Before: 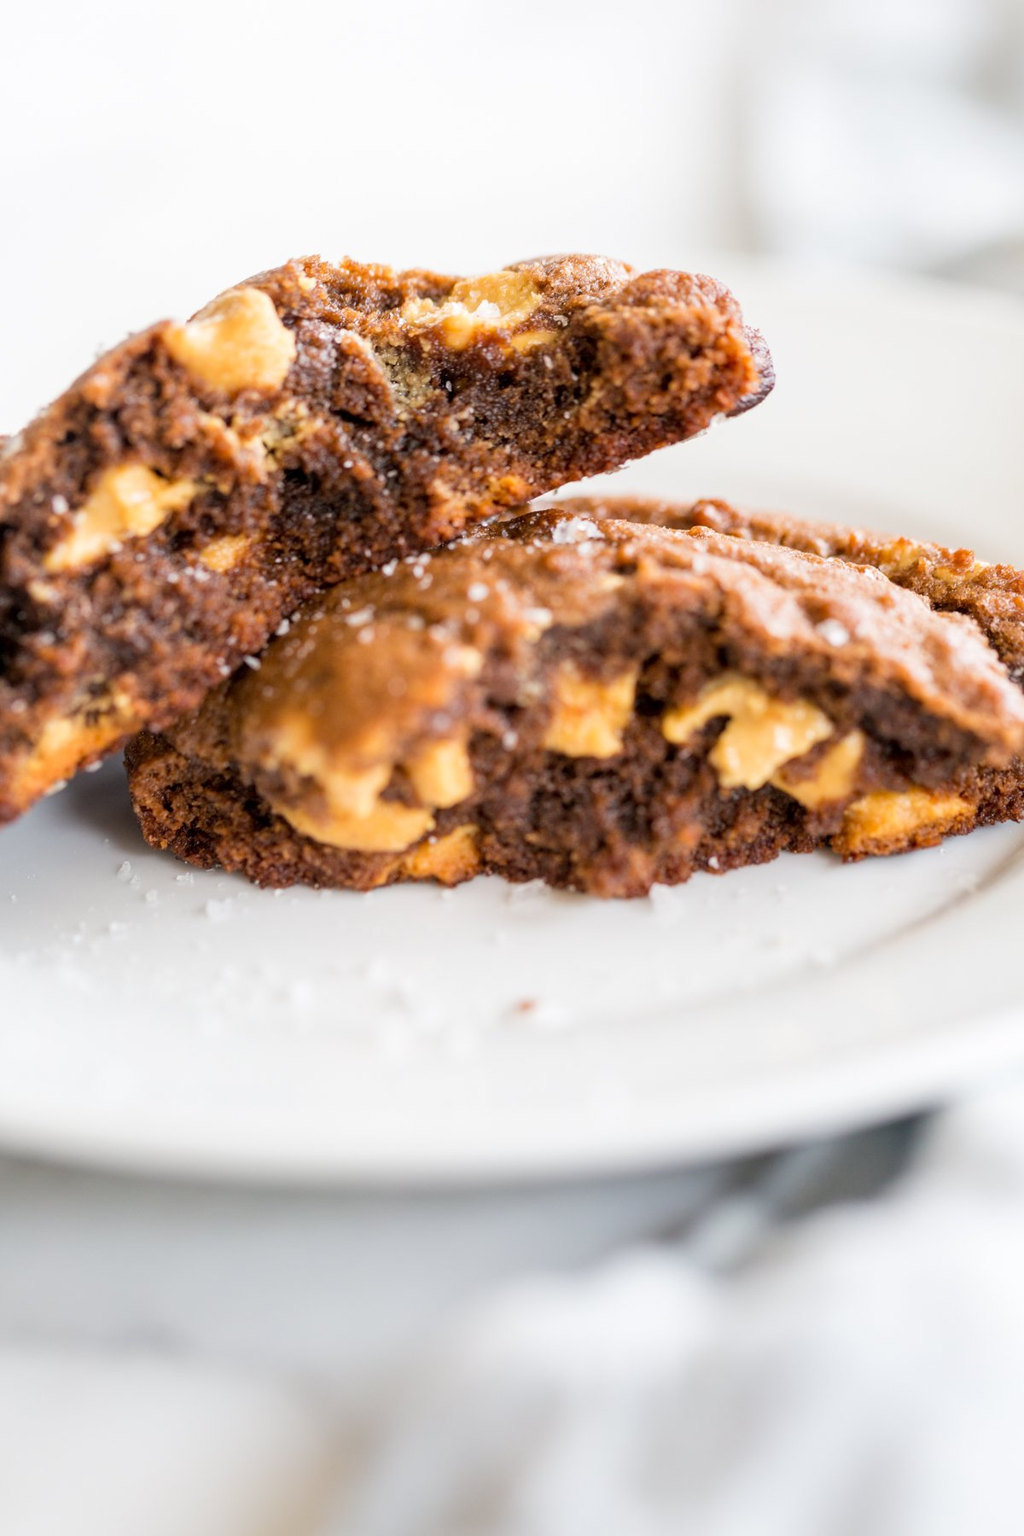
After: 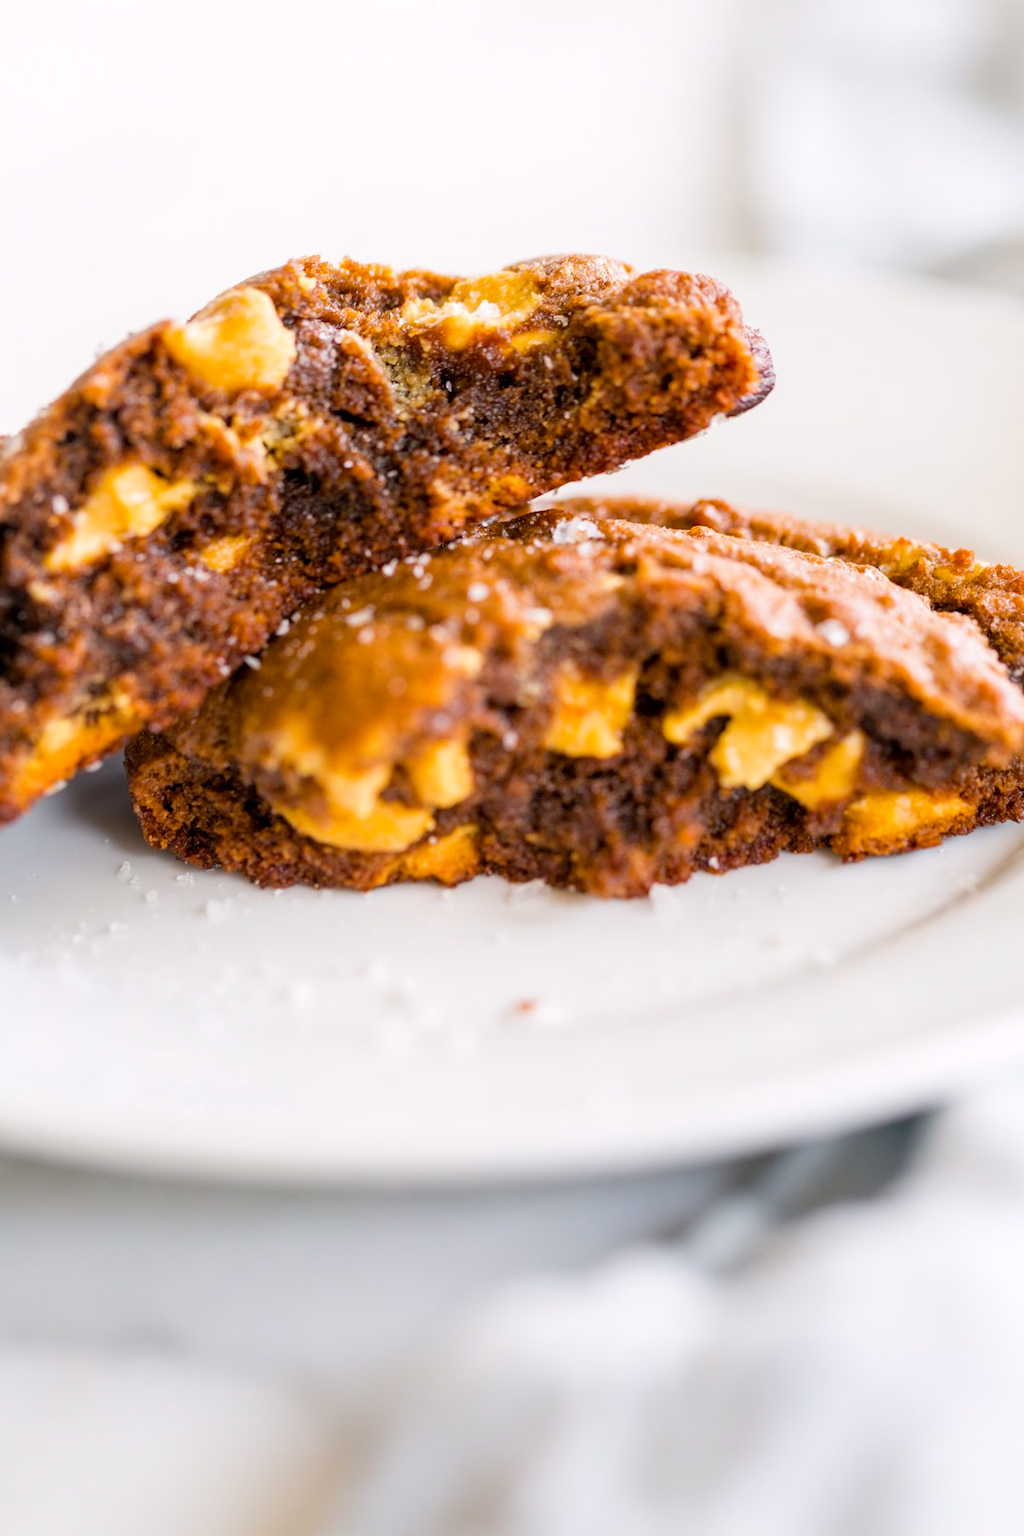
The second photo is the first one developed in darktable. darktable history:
color balance rgb: highlights gain › chroma 0.297%, highlights gain › hue 331.79°, perceptual saturation grading › global saturation 30.317%
